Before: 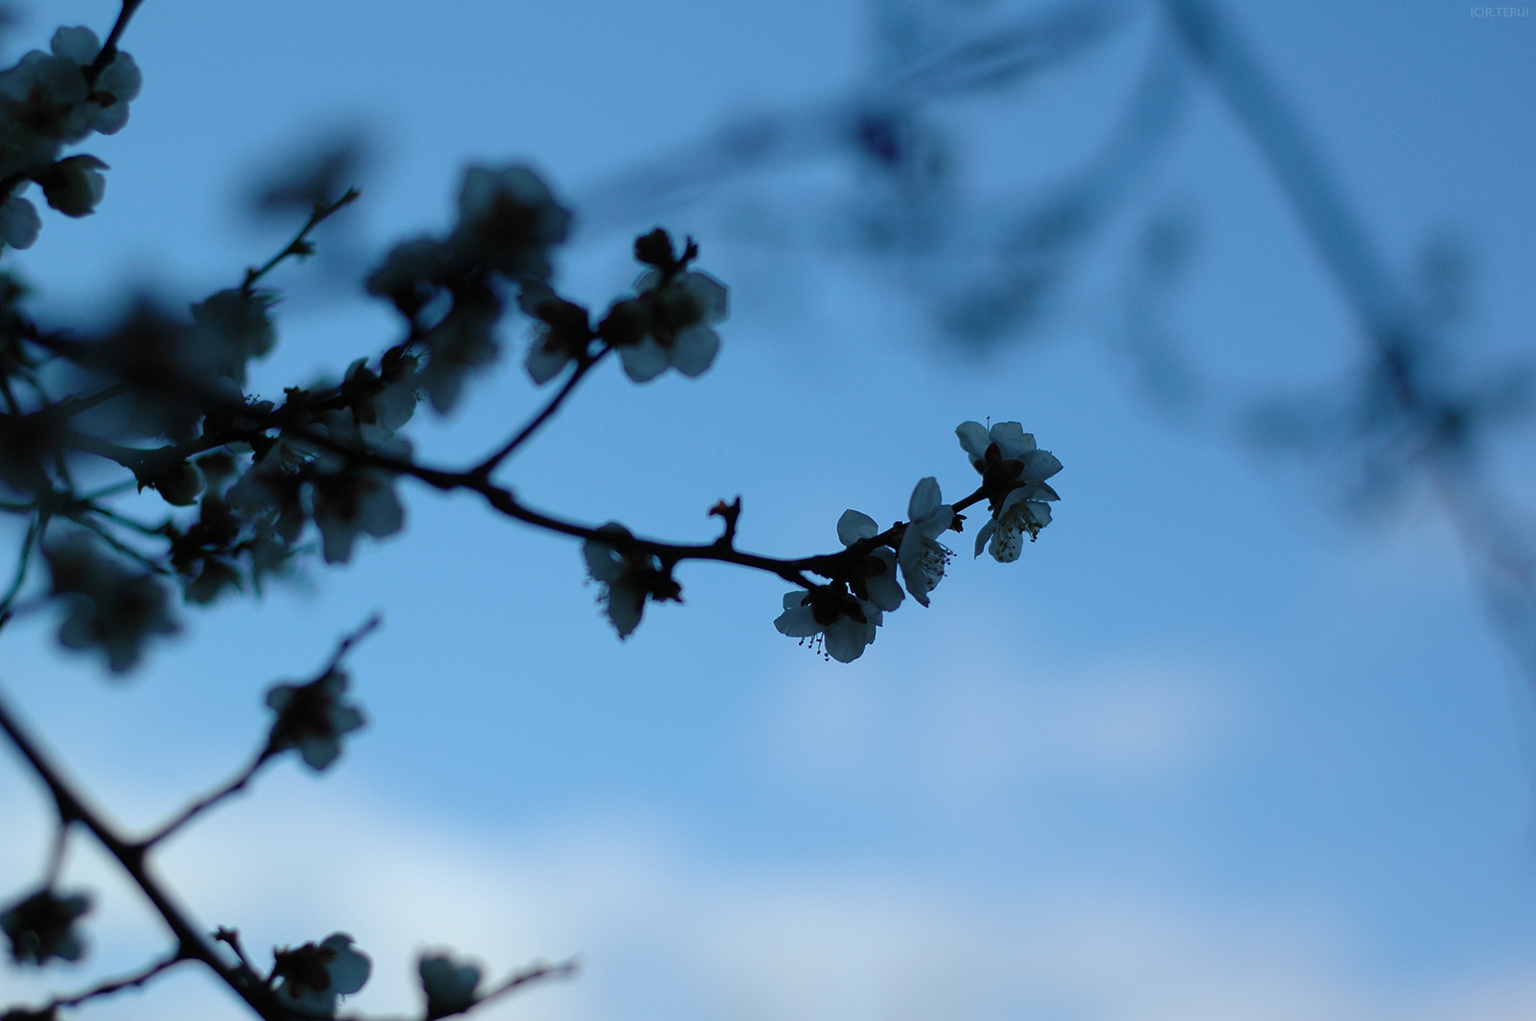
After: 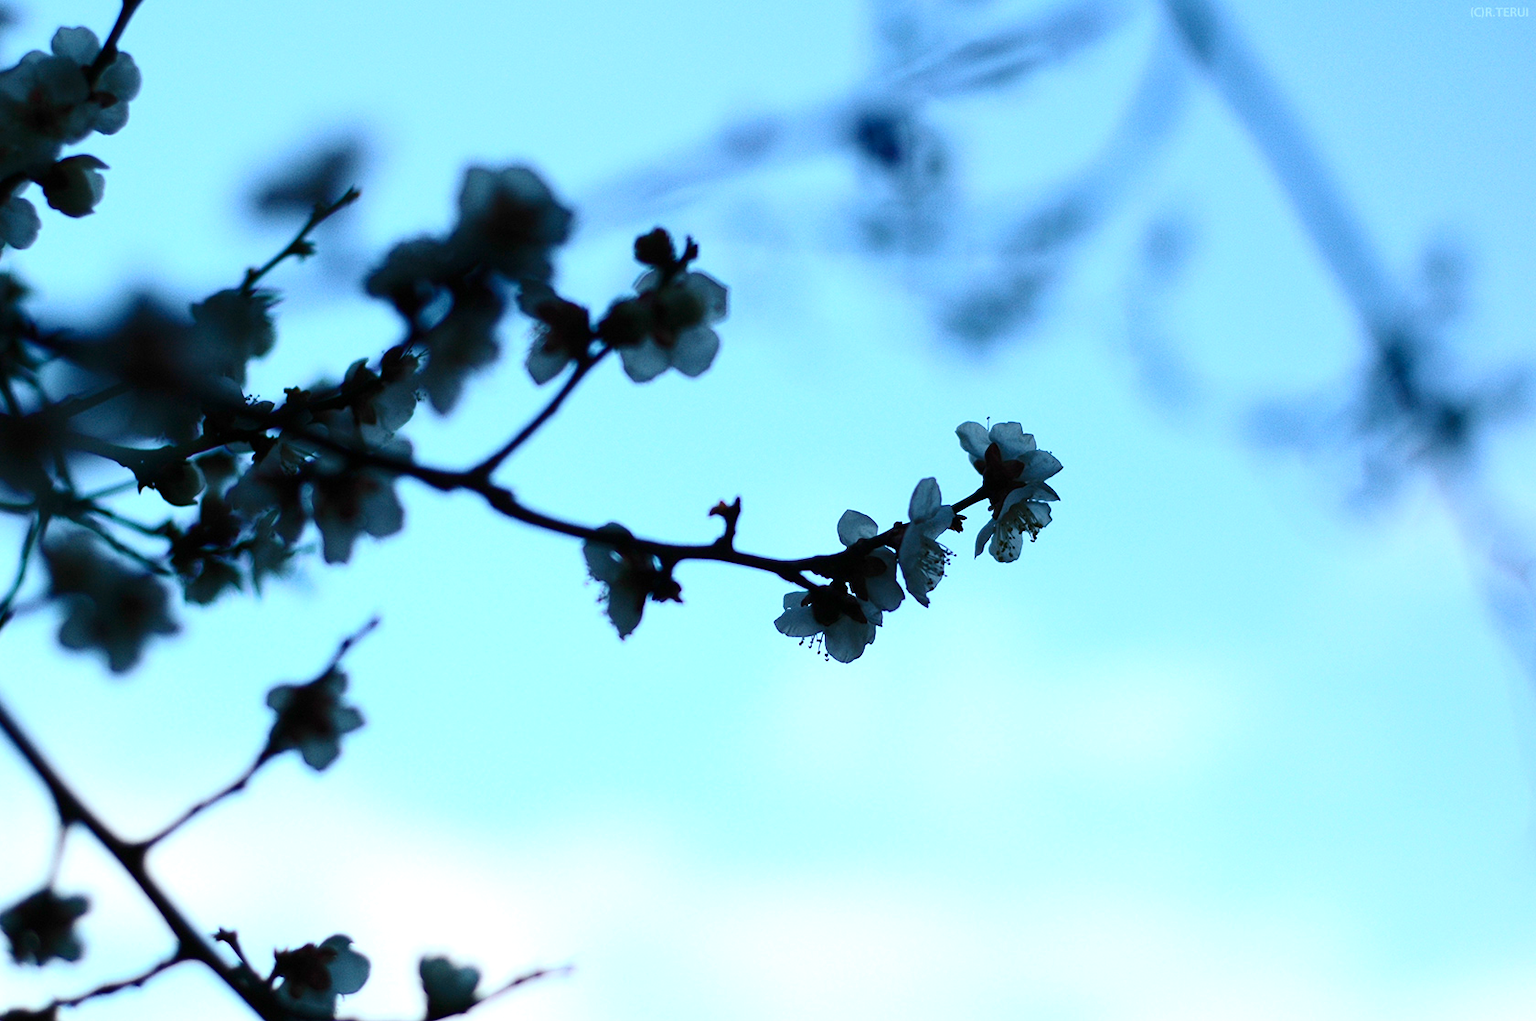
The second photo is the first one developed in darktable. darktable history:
local contrast: mode bilateral grid, contrast 10, coarseness 25, detail 110%, midtone range 0.2
exposure: exposure 1.137 EV, compensate highlight preservation false
contrast brightness saturation: contrast 0.28
